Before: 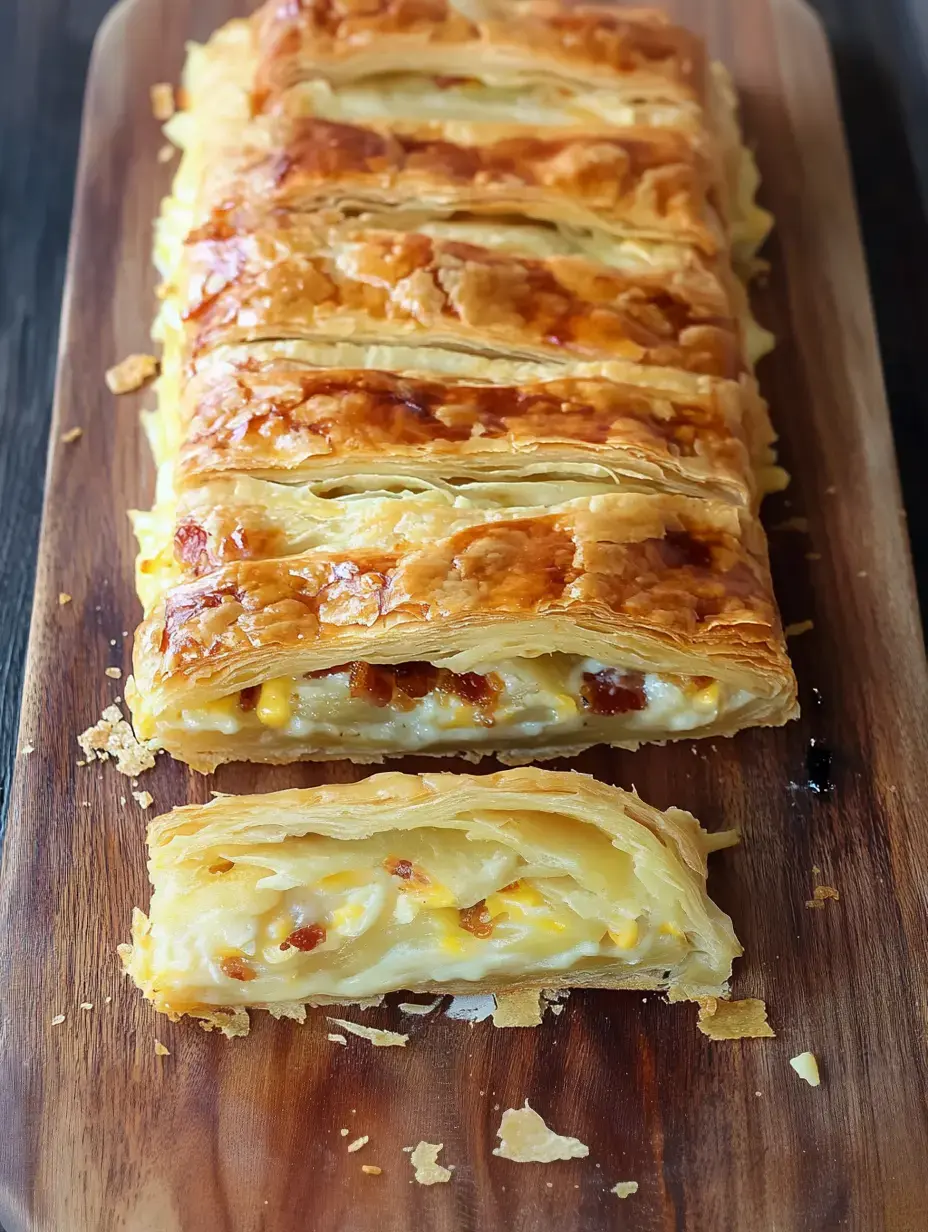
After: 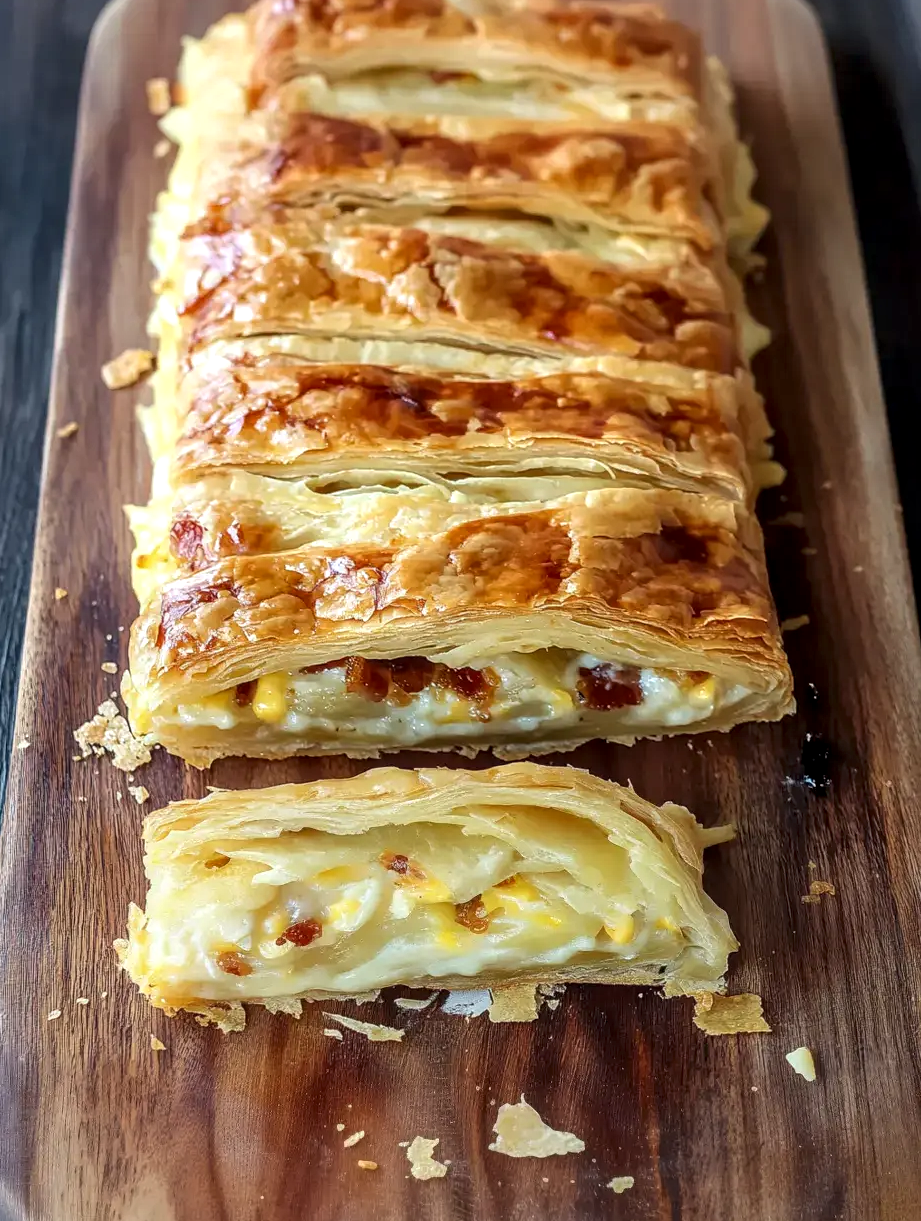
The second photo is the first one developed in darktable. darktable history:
crop: left 0.434%, top 0.485%, right 0.244%, bottom 0.386%
local contrast: highlights 61%, detail 143%, midtone range 0.428
